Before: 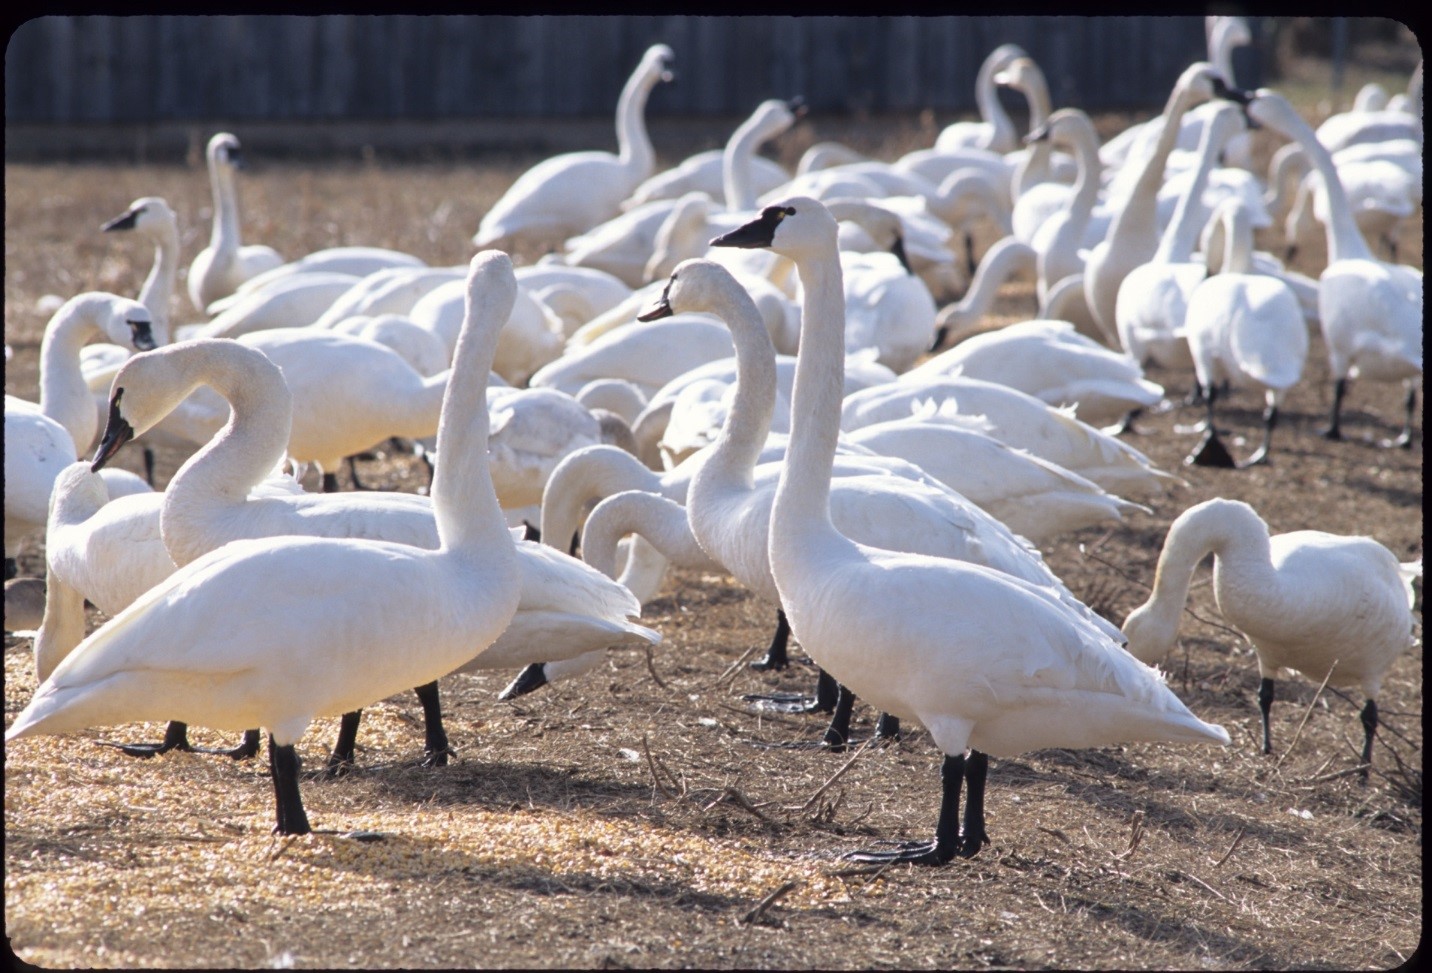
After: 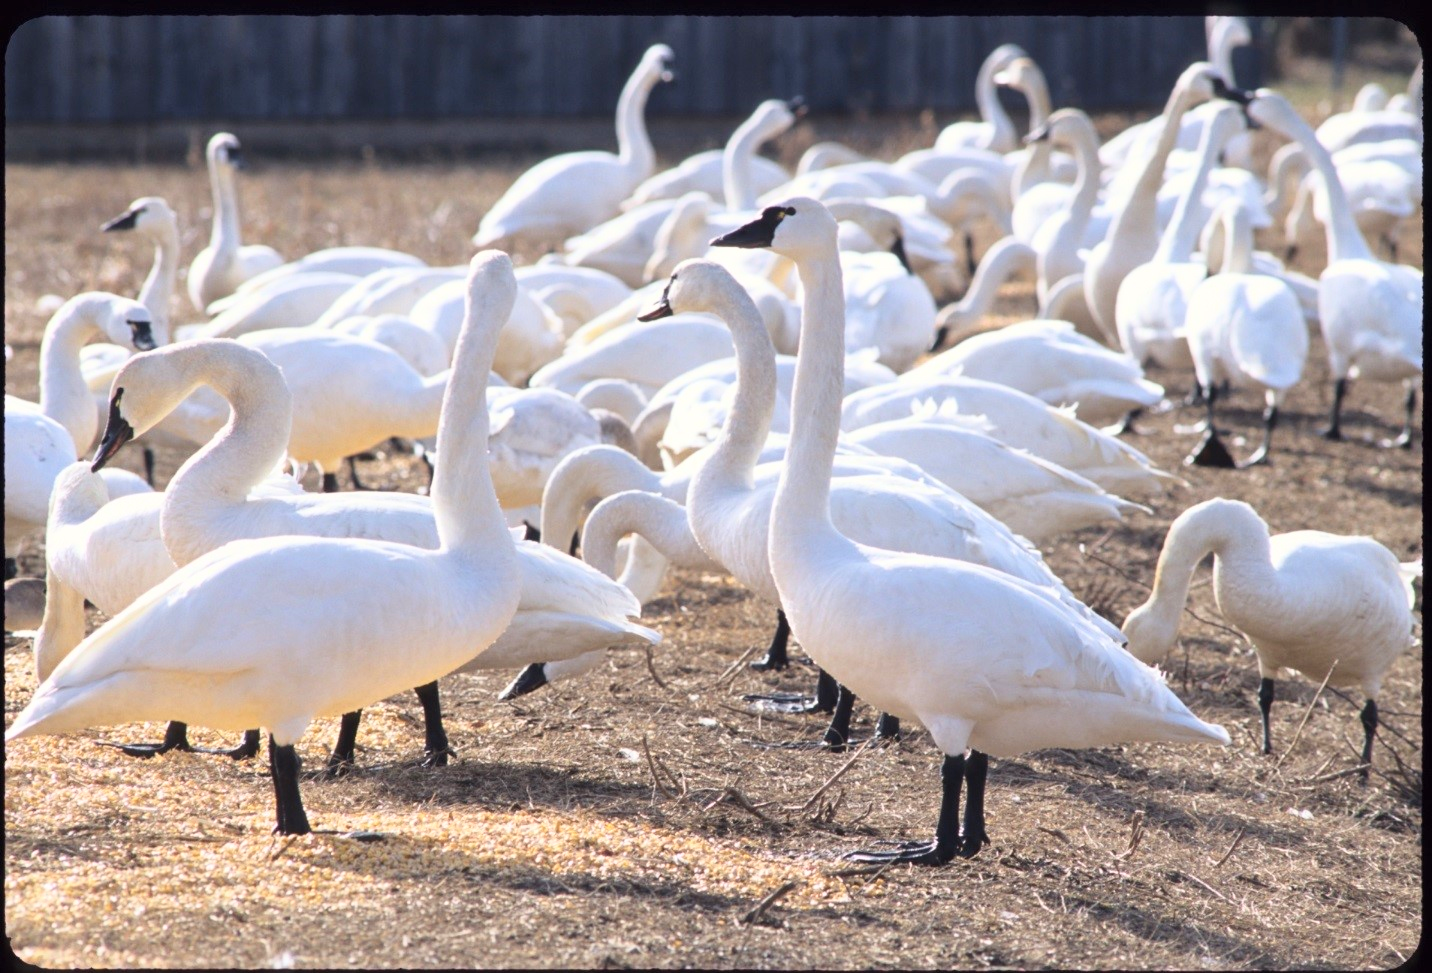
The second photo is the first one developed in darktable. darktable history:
contrast brightness saturation: contrast 0.197, brightness 0.166, saturation 0.223
